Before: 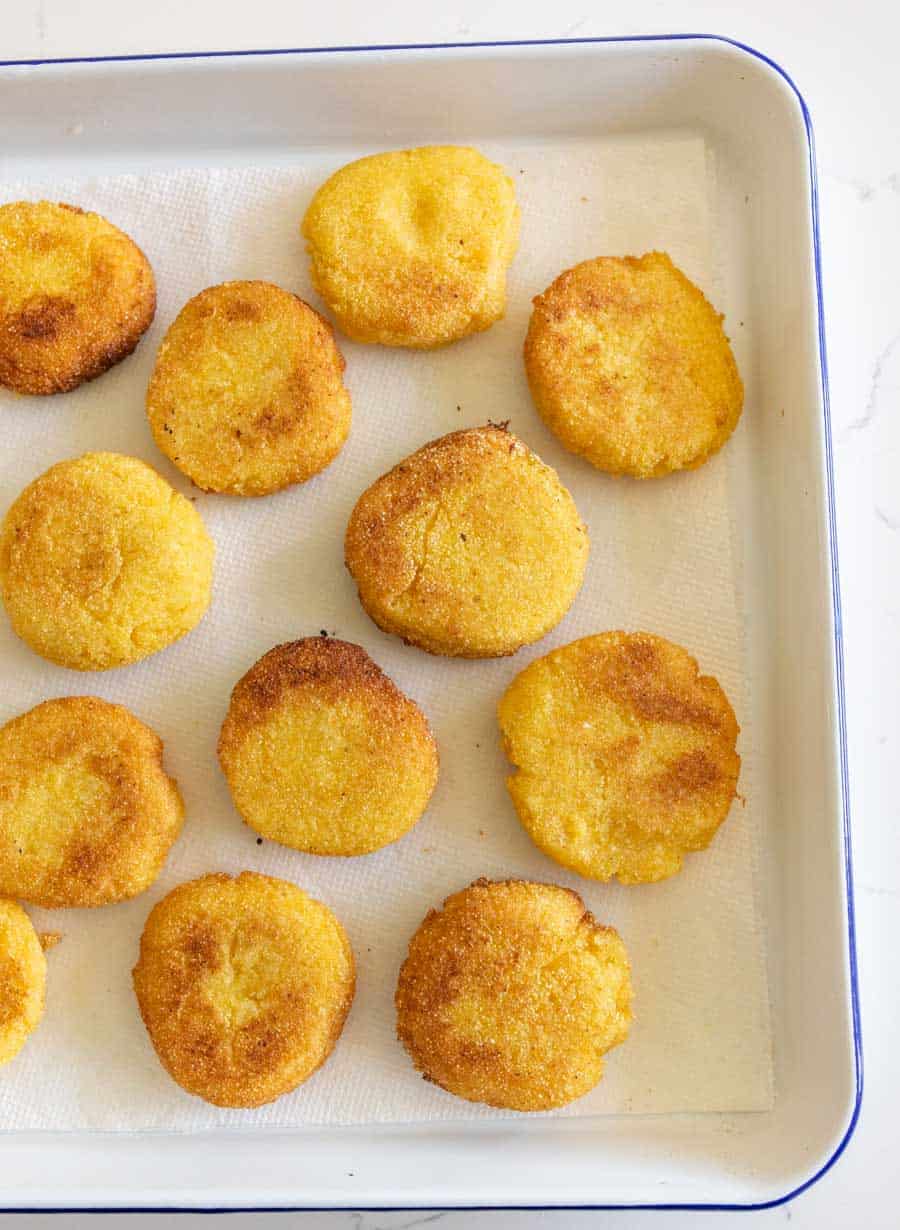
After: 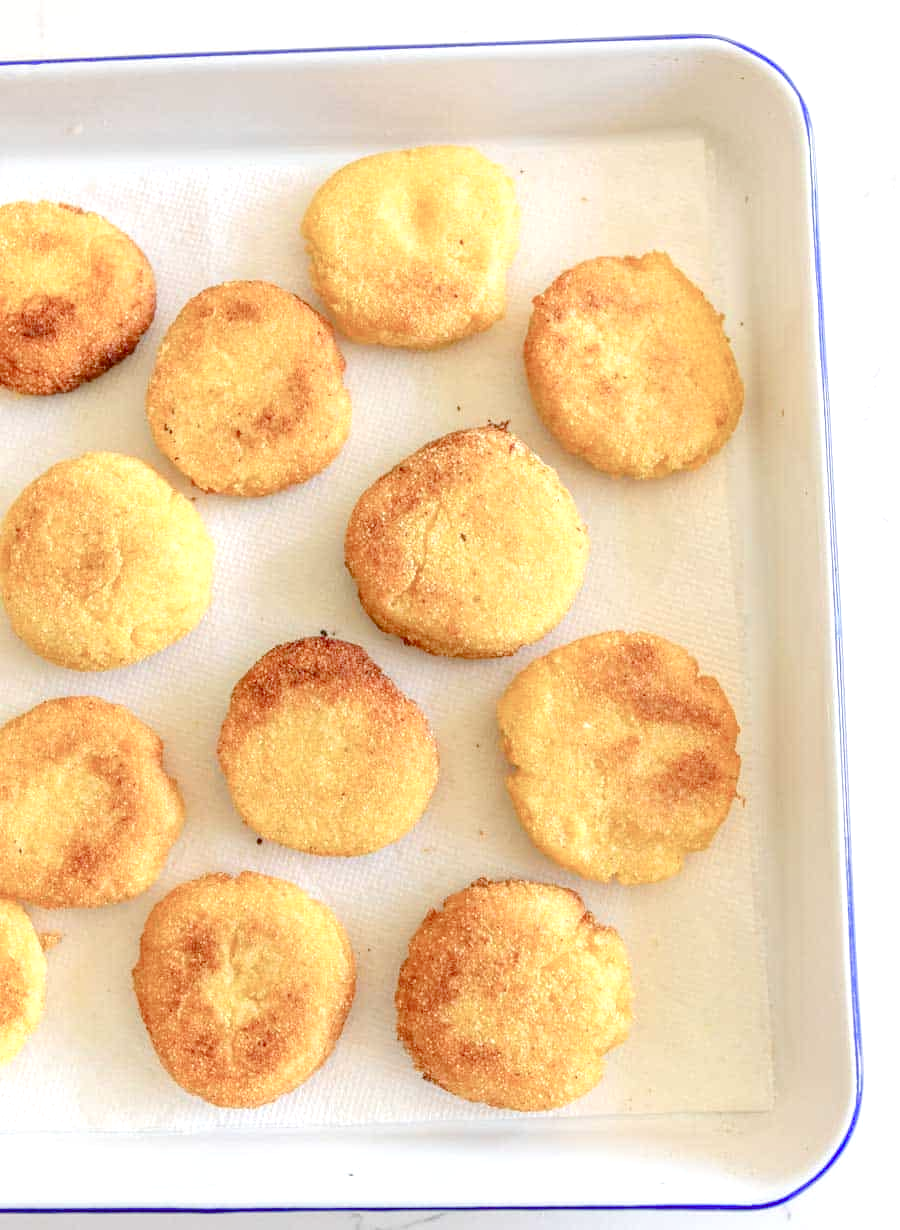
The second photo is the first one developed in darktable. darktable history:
local contrast: on, module defaults
color balance rgb: shadows lift › luminance -21.689%, shadows lift › chroma 8.785%, shadows lift › hue 285.3°, perceptual saturation grading › global saturation -0.127%, perceptual saturation grading › highlights -25.78%, perceptual saturation grading › shadows 29.573%, contrast -29.821%
exposure: black level correction 0, exposure 1.384 EV, compensate exposure bias true, compensate highlight preservation false
